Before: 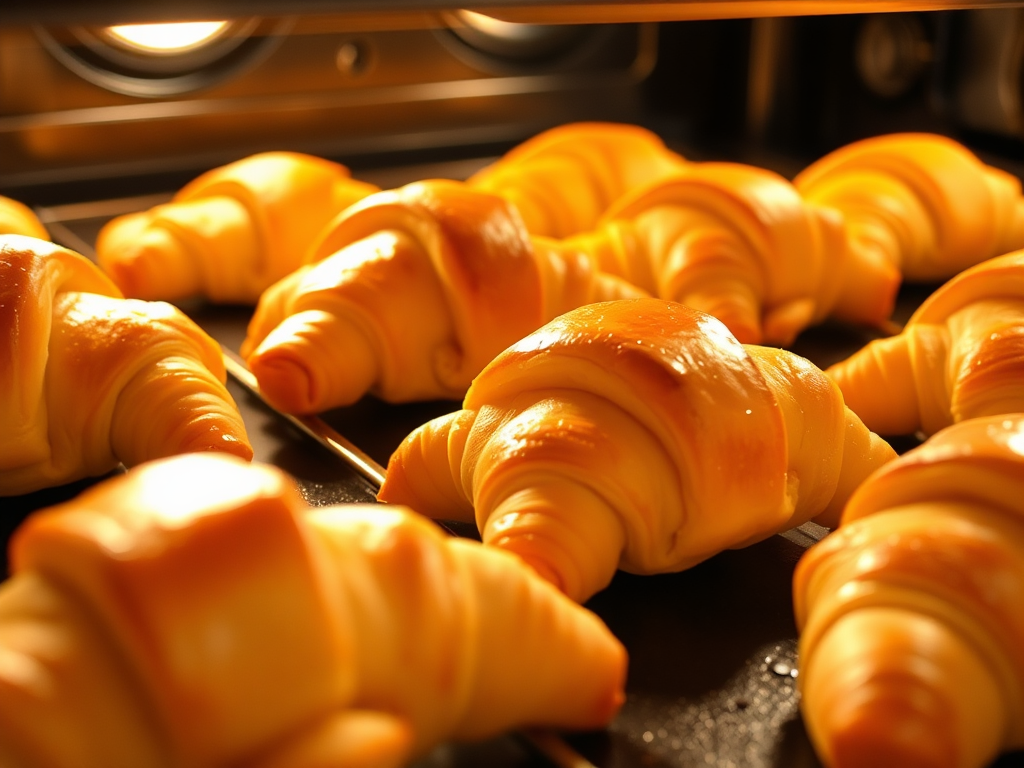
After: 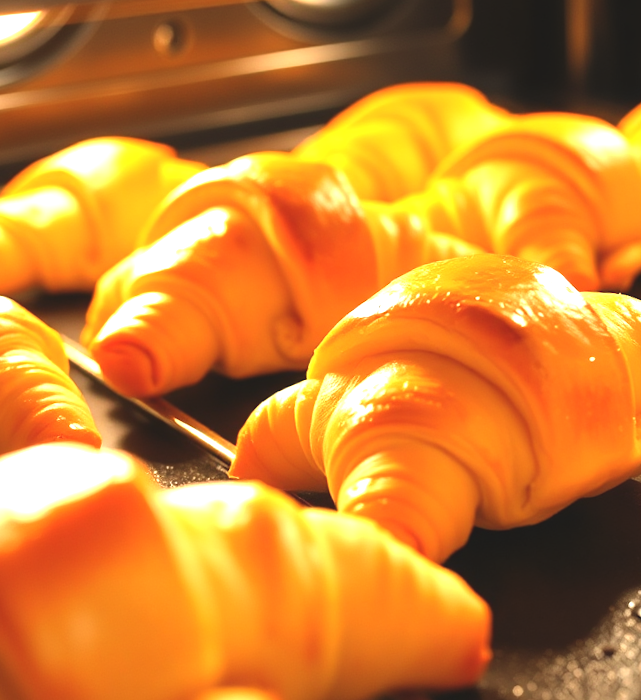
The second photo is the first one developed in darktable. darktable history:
rotate and perspective: rotation -4.57°, crop left 0.054, crop right 0.944, crop top 0.087, crop bottom 0.914
crop and rotate: left 13.409%, right 19.924%
exposure: black level correction -0.005, exposure 1 EV, compensate highlight preservation false
